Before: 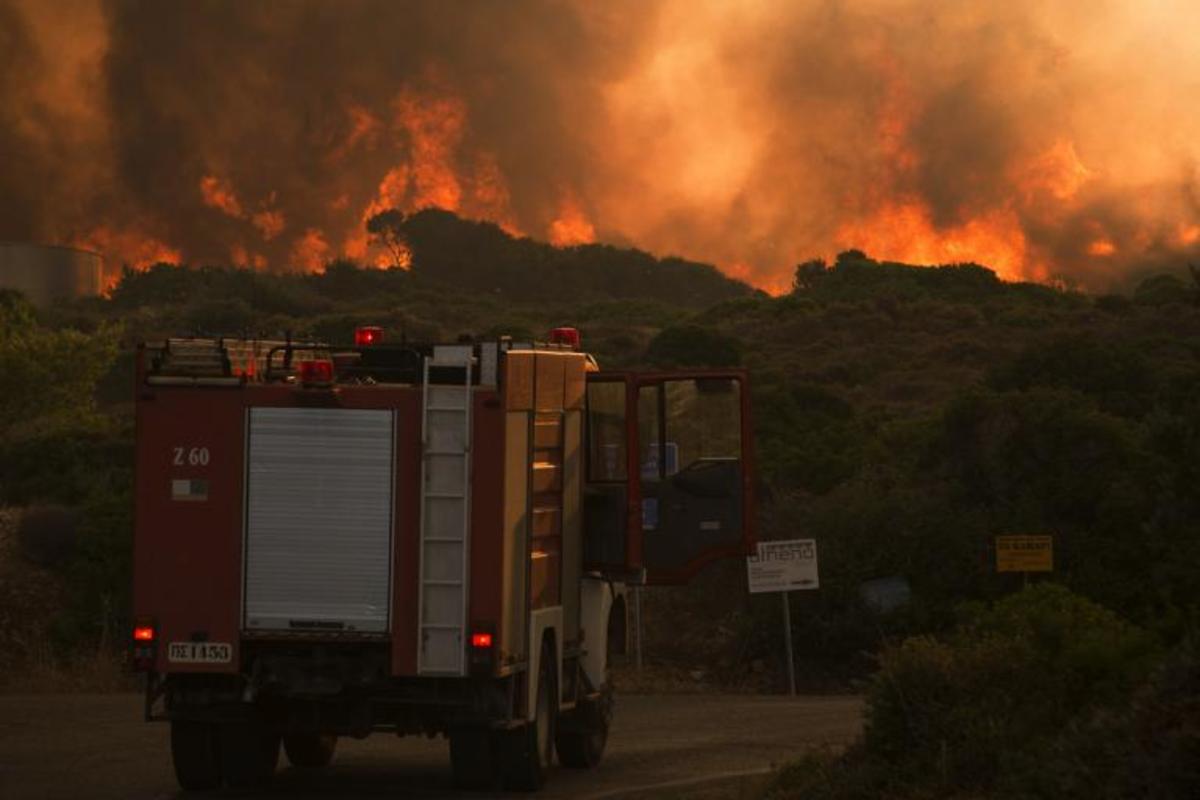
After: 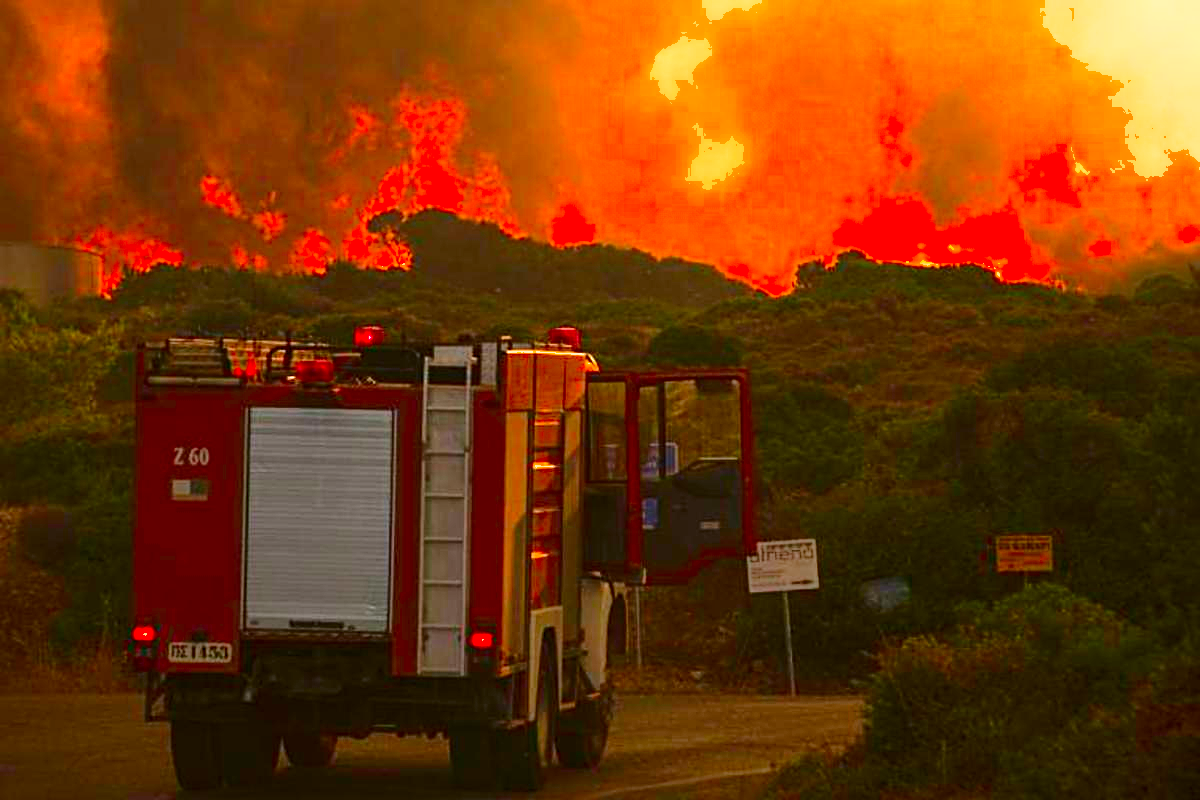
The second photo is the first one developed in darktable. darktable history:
contrast brightness saturation: contrast 0.263, brightness 0.017, saturation 0.864
shadows and highlights: on, module defaults
sharpen: radius 3.078
exposure: black level correction 0, exposure 1.107 EV, compensate exposure bias true, compensate highlight preservation false
